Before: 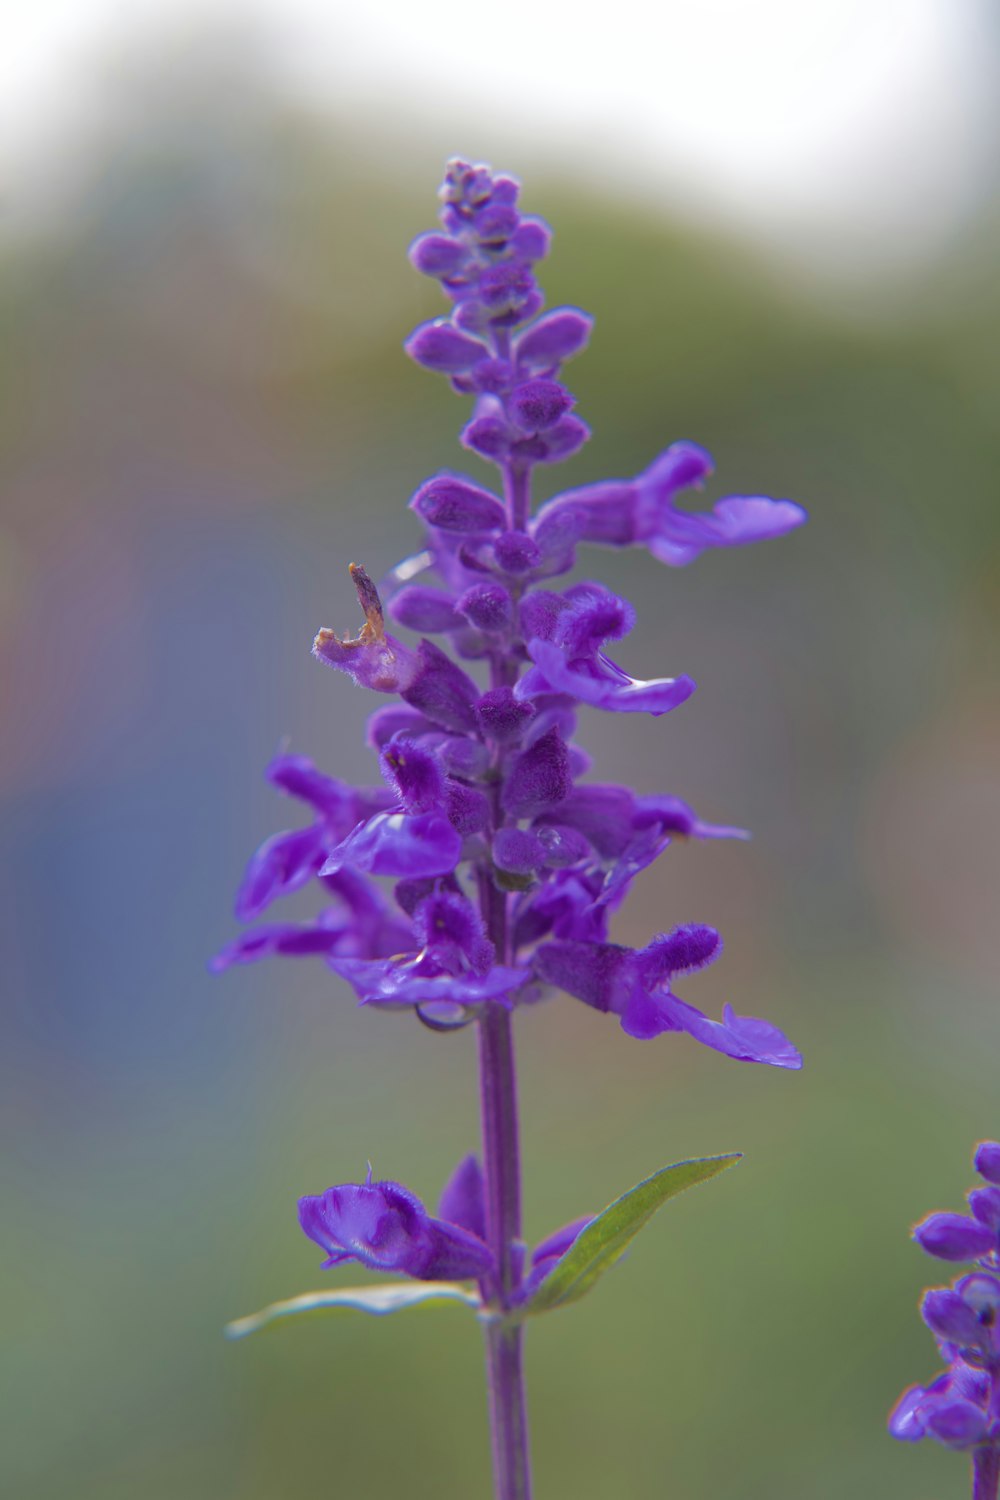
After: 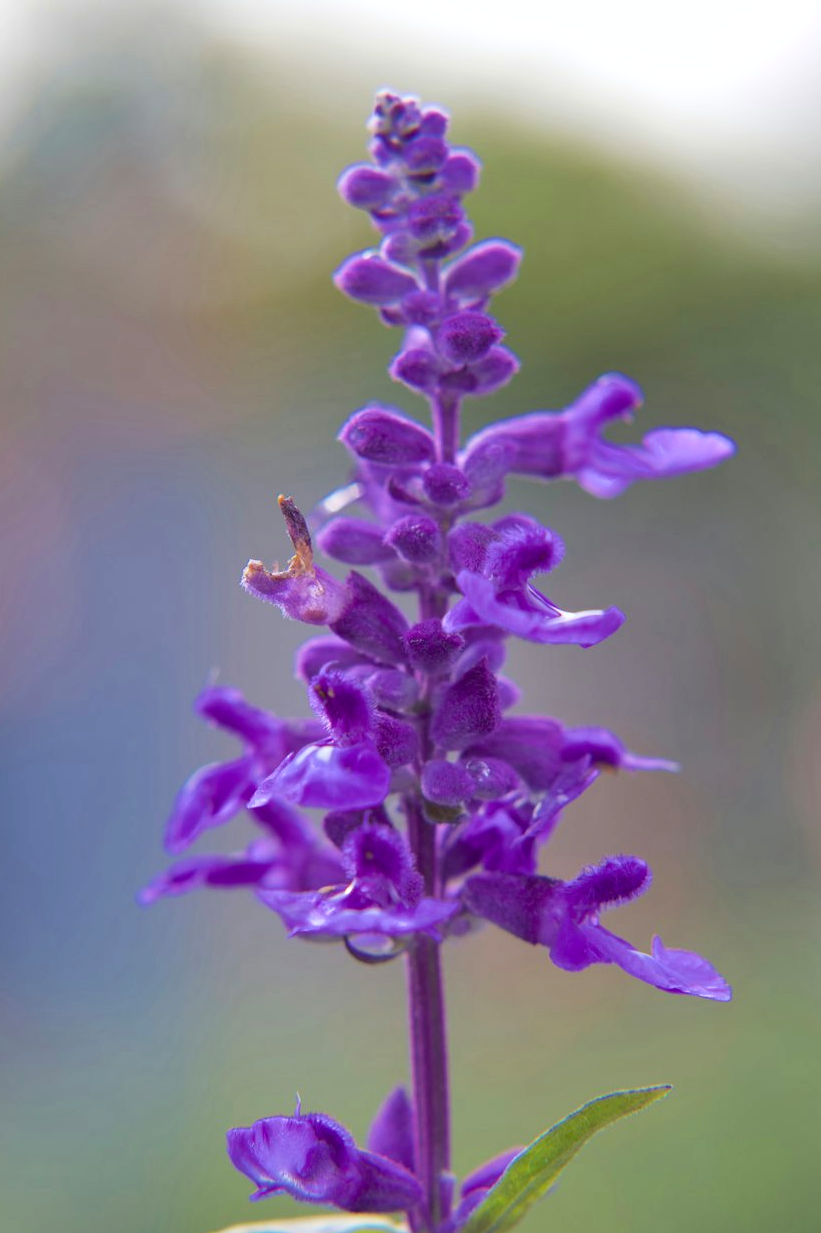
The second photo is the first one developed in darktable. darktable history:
crop and rotate: left 7.196%, top 4.574%, right 10.605%, bottom 13.178%
shadows and highlights: white point adjustment 1, soften with gaussian
contrast brightness saturation: contrast 0.24, brightness 0.09
